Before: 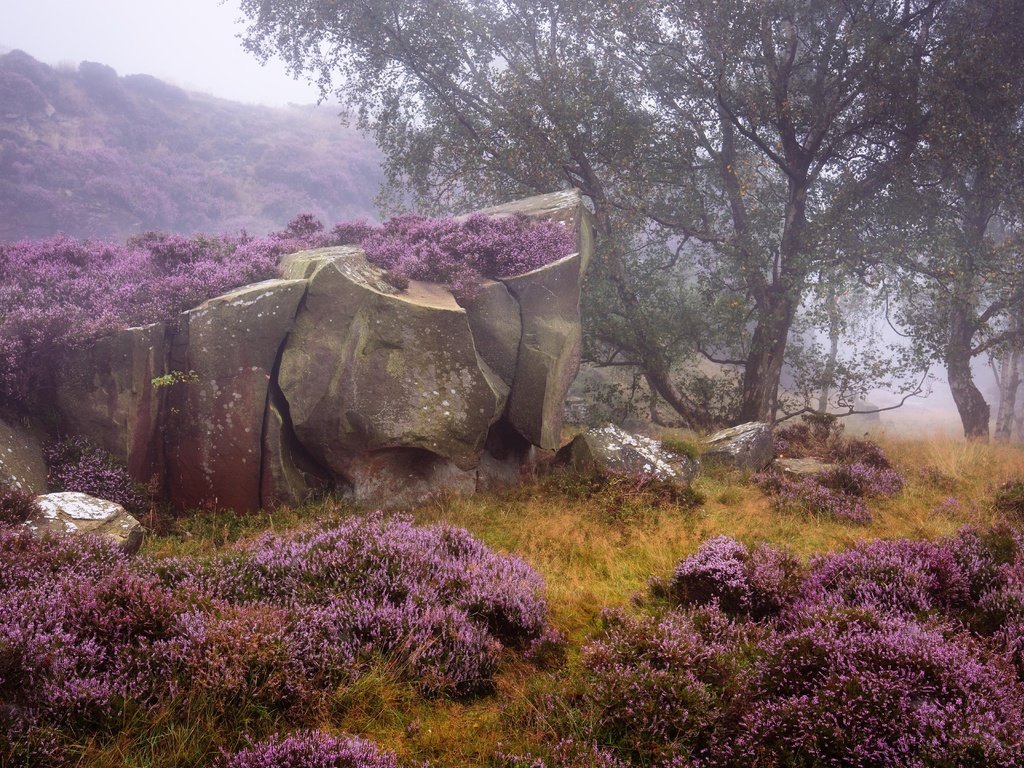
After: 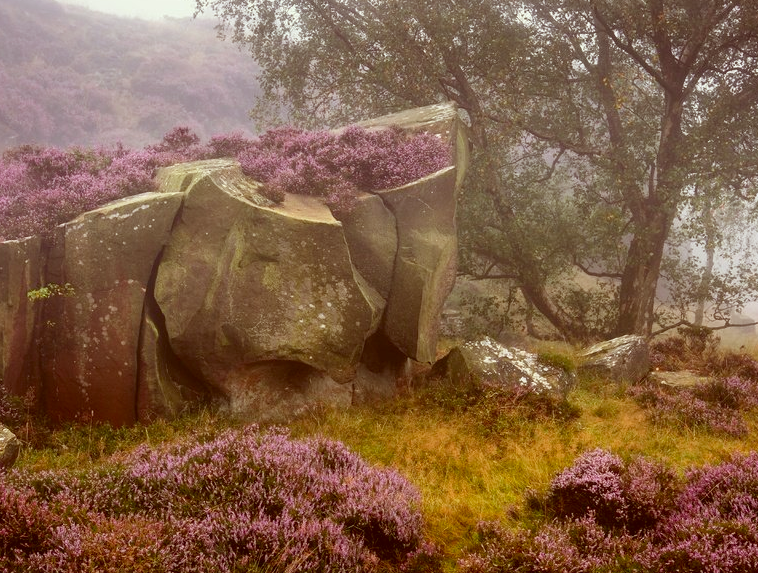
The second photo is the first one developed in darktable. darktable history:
color correction: highlights a* -6.1, highlights b* 9.45, shadows a* 10.66, shadows b* 23.24
crop and rotate: left 12.122%, top 11.455%, right 13.777%, bottom 13.868%
